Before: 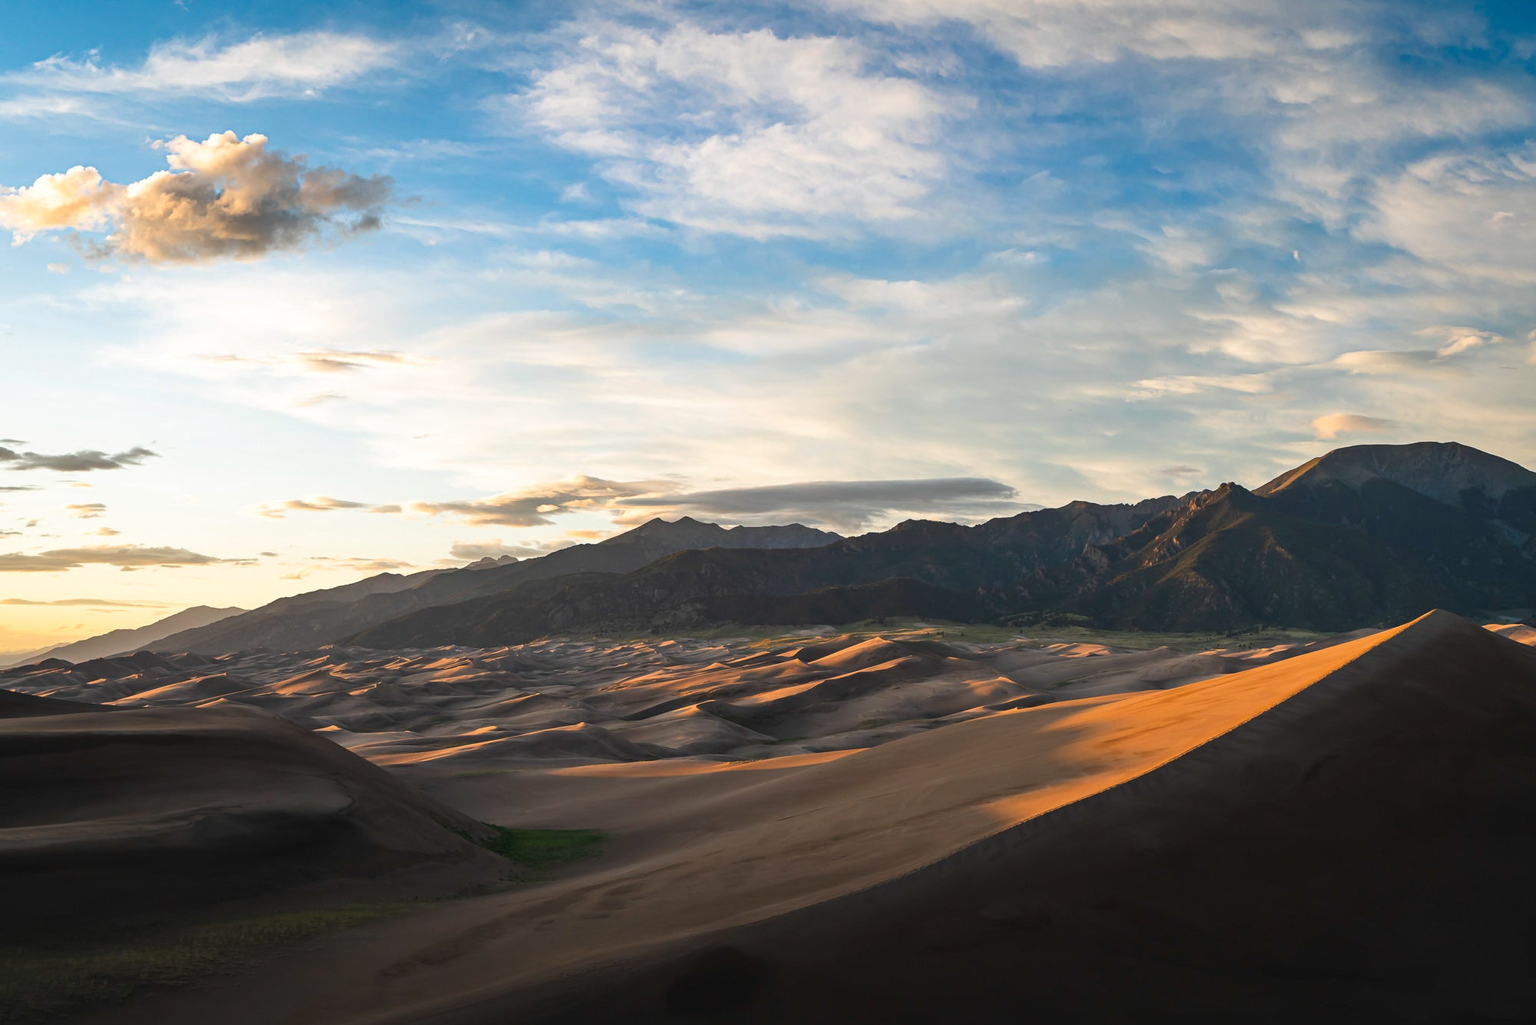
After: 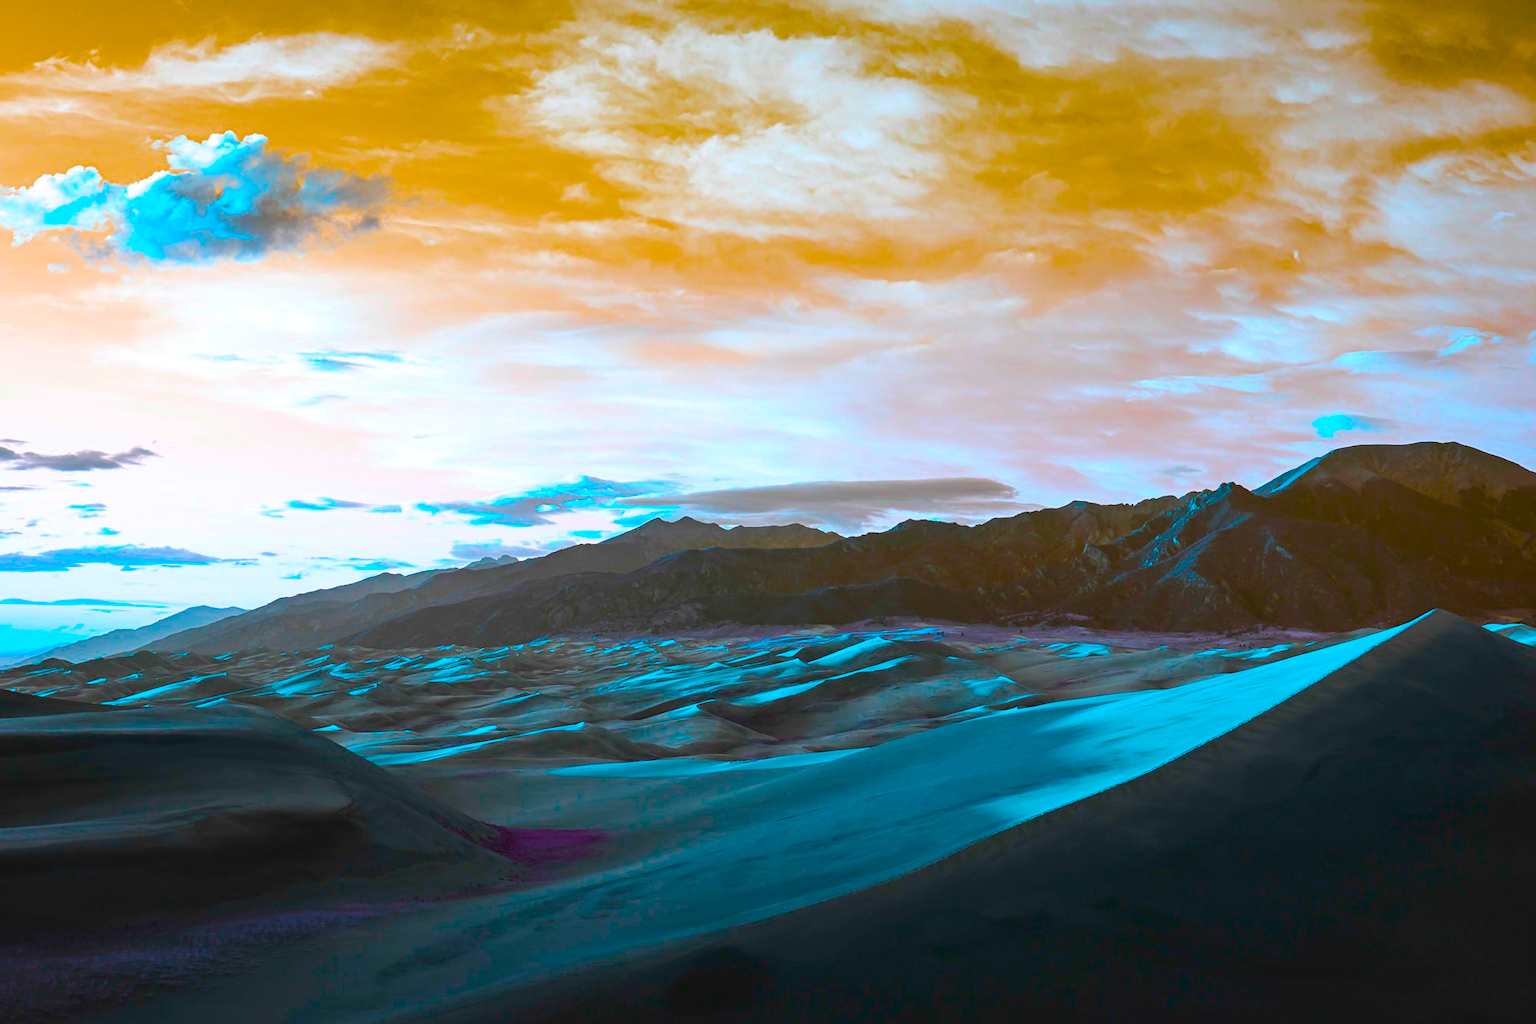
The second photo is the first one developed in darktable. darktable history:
color balance rgb: linear chroma grading › global chroma 24.425%, perceptual saturation grading › global saturation 42.843%, hue shift 179.74°, perceptual brilliance grading › mid-tones 10.746%, perceptual brilliance grading › shadows 14.393%, global vibrance 49.89%, contrast 0.649%
